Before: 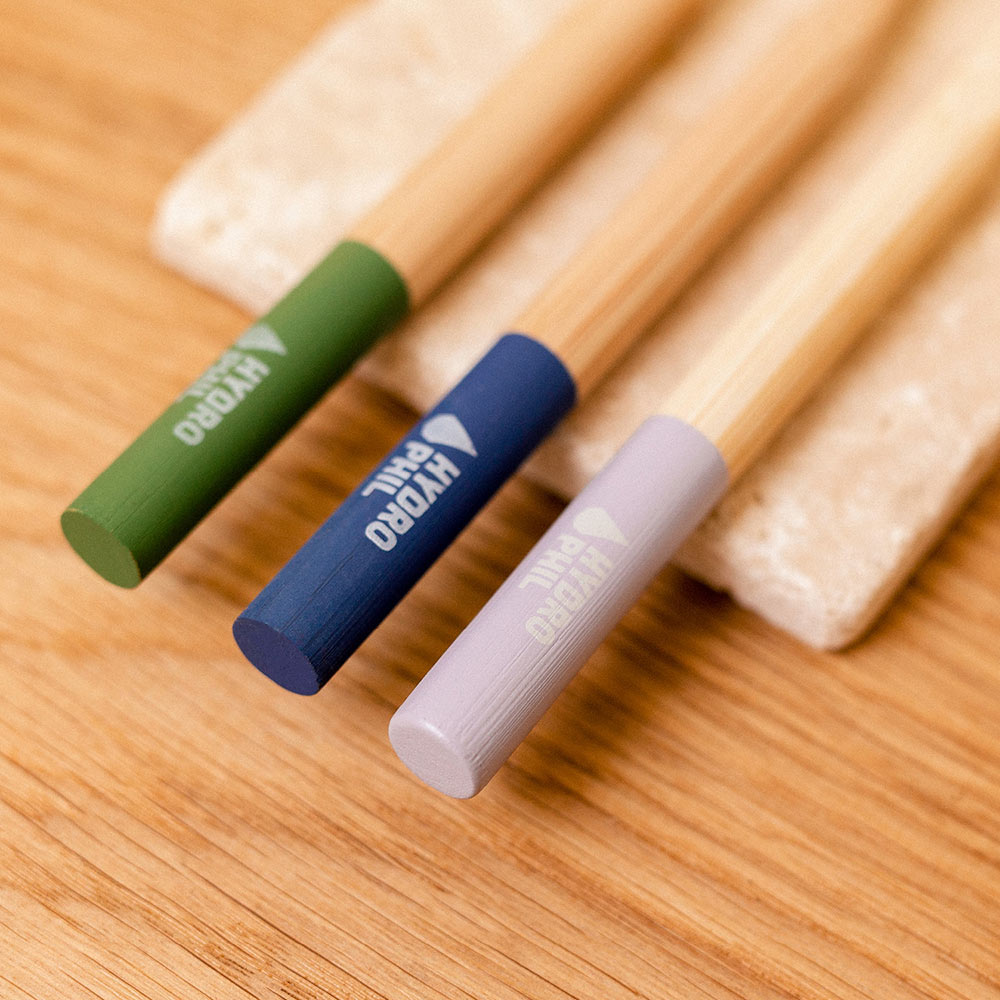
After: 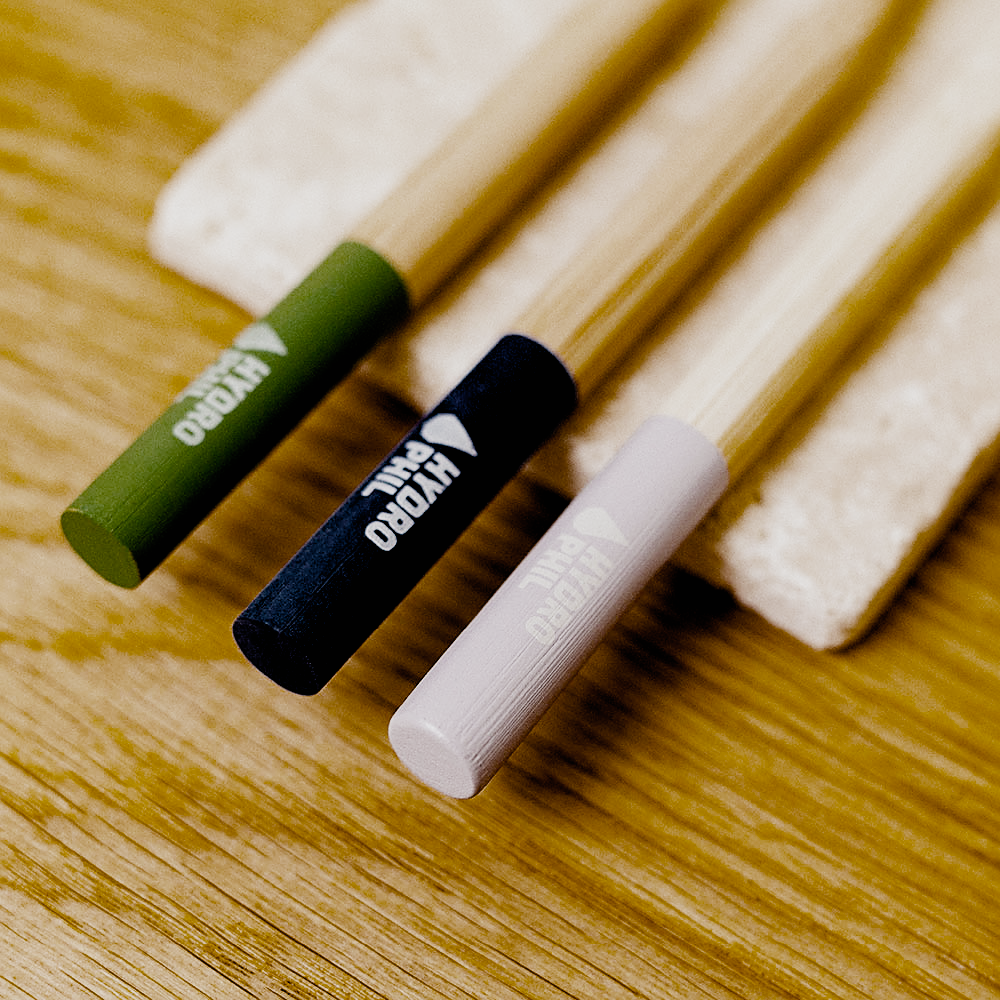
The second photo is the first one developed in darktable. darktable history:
filmic rgb: black relative exposure -5.01 EV, white relative exposure 3.99 EV, threshold 5.96 EV, hardness 2.89, contrast 1.4, highlights saturation mix -29.71%, preserve chrominance no, color science v5 (2021), enable highlight reconstruction true
color balance rgb: global offset › chroma 0.058%, global offset › hue 253.31°, perceptual saturation grading › global saturation 30.903%, global vibrance 15.991%, saturation formula JzAzBz (2021)
sharpen: on, module defaults
